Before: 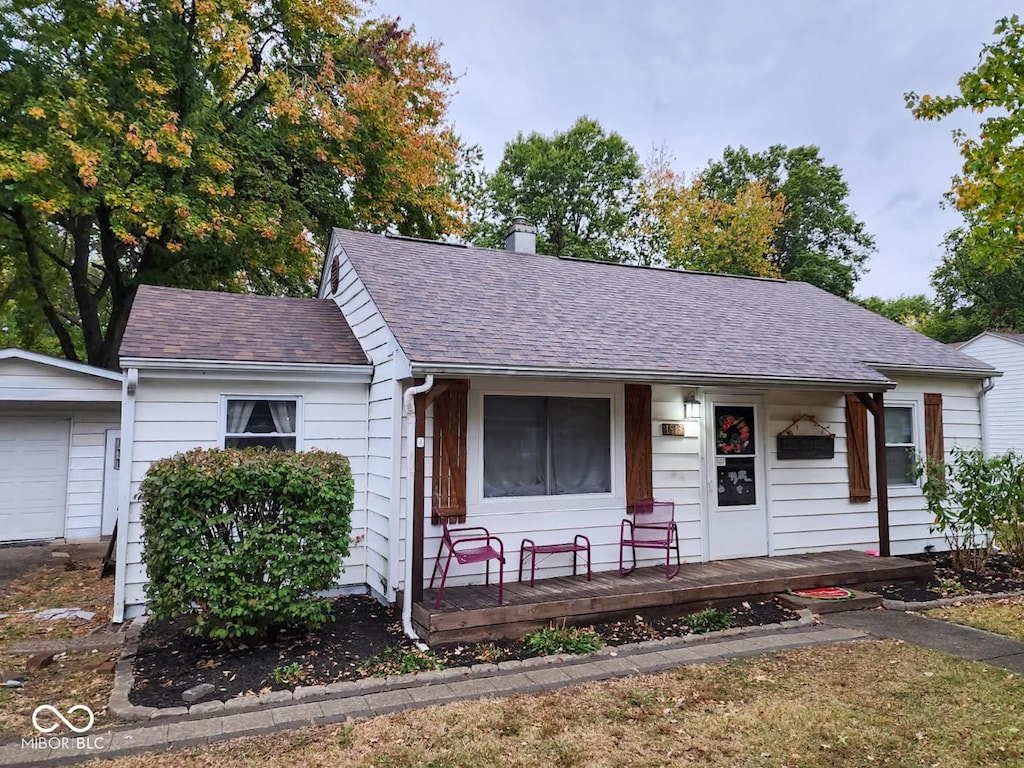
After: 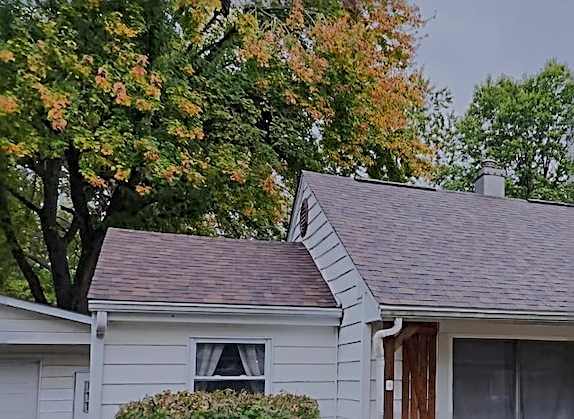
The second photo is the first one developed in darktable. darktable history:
crop and rotate: left 3.037%, top 7.442%, right 40.823%, bottom 37.936%
sharpen: radius 2.648, amount 0.676
tone equalizer: -8 EV -0.012 EV, -7 EV 0.019 EV, -6 EV -0.007 EV, -5 EV 0.004 EV, -4 EV -0.035 EV, -3 EV -0.23 EV, -2 EV -0.656 EV, -1 EV -0.982 EV, +0 EV -0.949 EV, edges refinement/feathering 500, mask exposure compensation -1.57 EV, preserve details no
